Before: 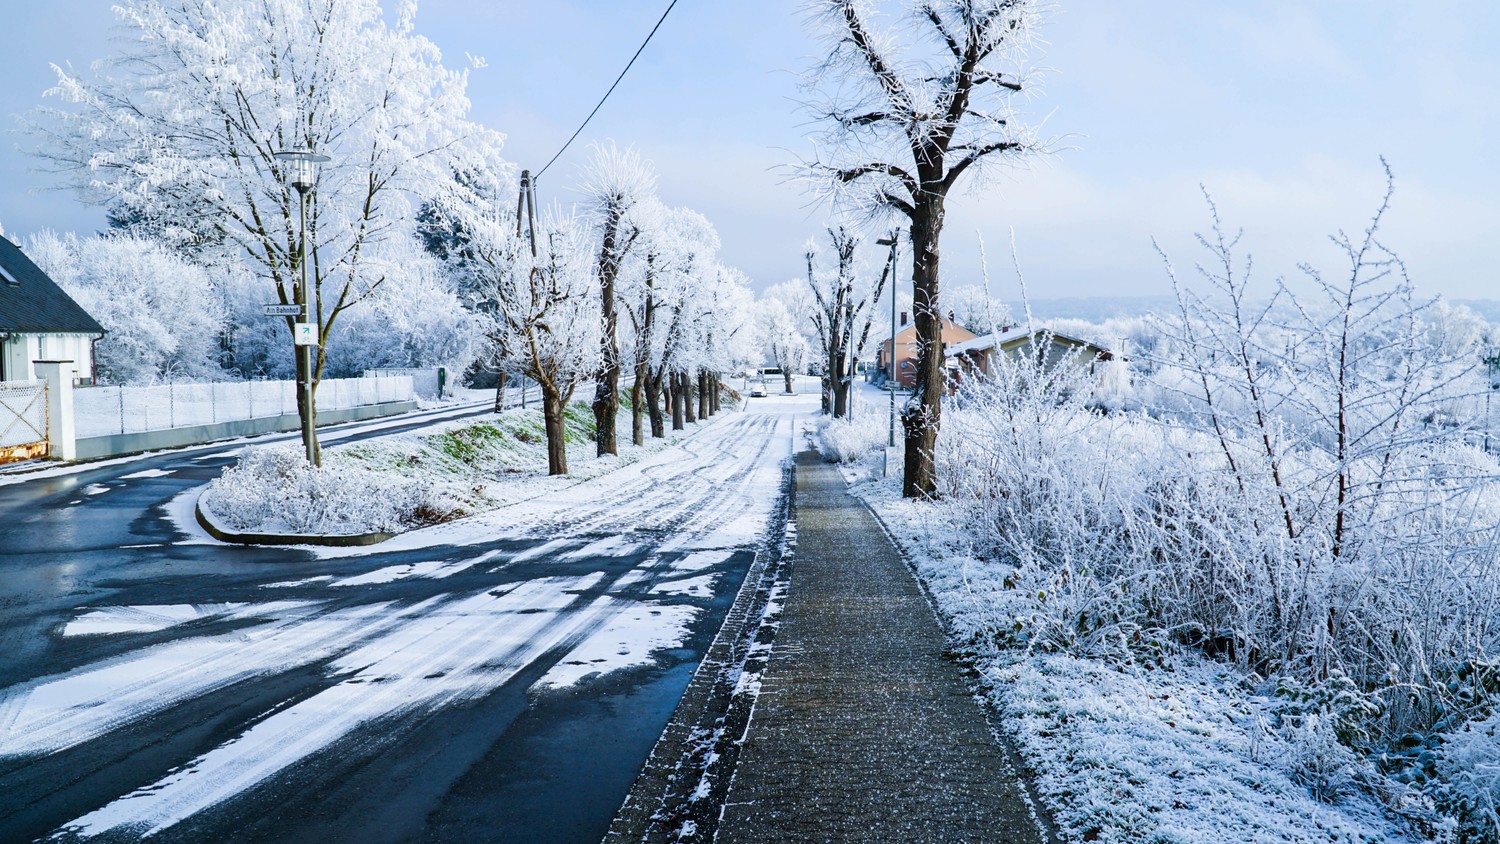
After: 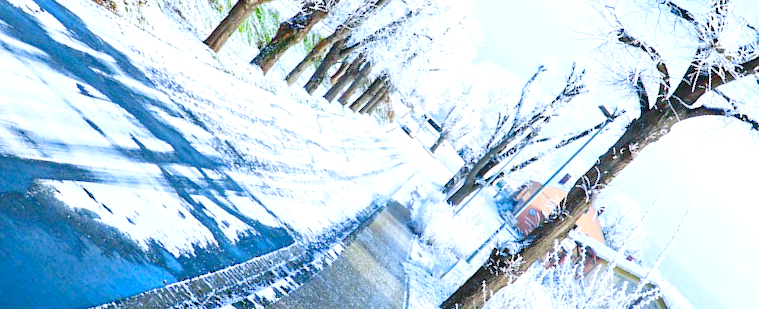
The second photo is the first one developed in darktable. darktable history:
crop and rotate: angle -44.59°, top 16.4%, right 0.799%, bottom 11.758%
levels: levels [0.008, 0.318, 0.836]
